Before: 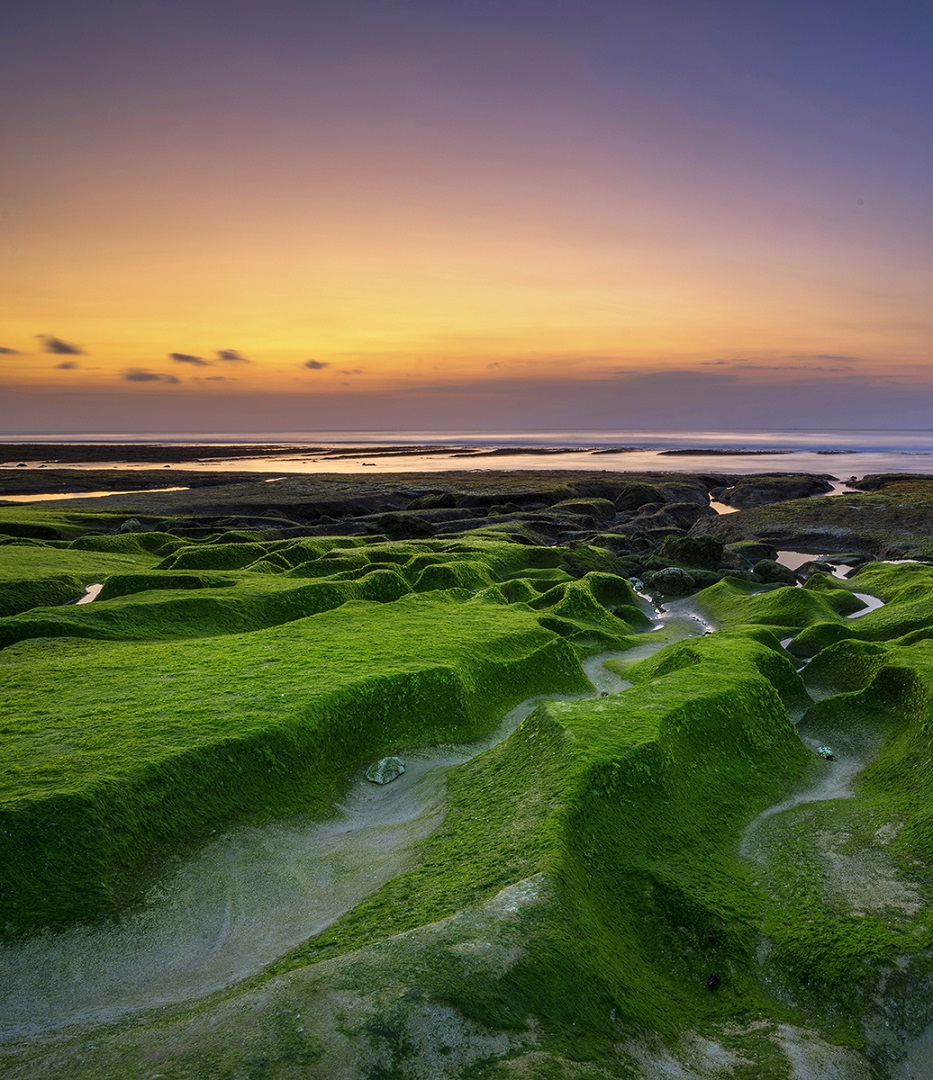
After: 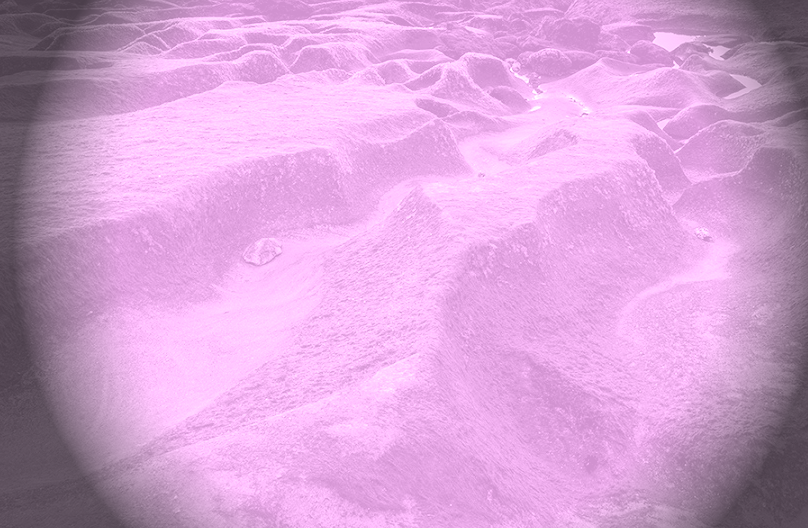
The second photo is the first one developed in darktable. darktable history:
white balance: red 0.925, blue 1.046
crop and rotate: left 13.306%, top 48.129%, bottom 2.928%
colorize: hue 331.2°, saturation 75%, source mix 30.28%, lightness 70.52%, version 1
vignetting: fall-off start 76.42%, fall-off radius 27.36%, brightness -0.872, center (0.037, -0.09), width/height ratio 0.971
color correction: highlights a* -7.33, highlights b* 1.26, shadows a* -3.55, saturation 1.4
exposure: exposure 1 EV, compensate highlight preservation false
tone equalizer: on, module defaults
local contrast: mode bilateral grid, contrast 20, coarseness 50, detail 120%, midtone range 0.2
